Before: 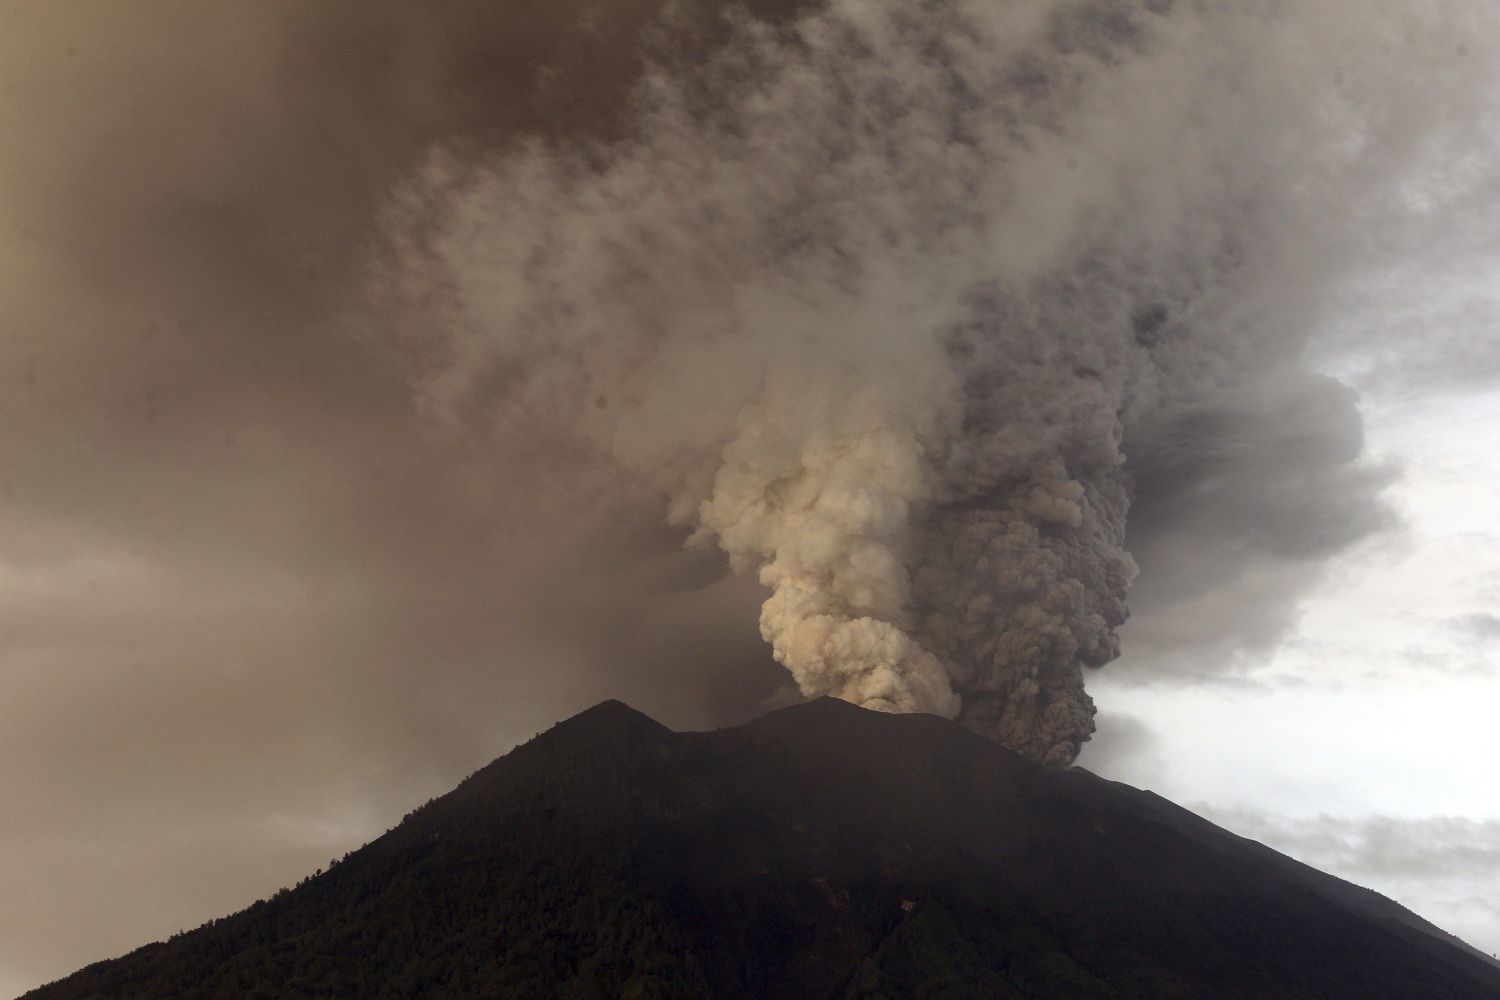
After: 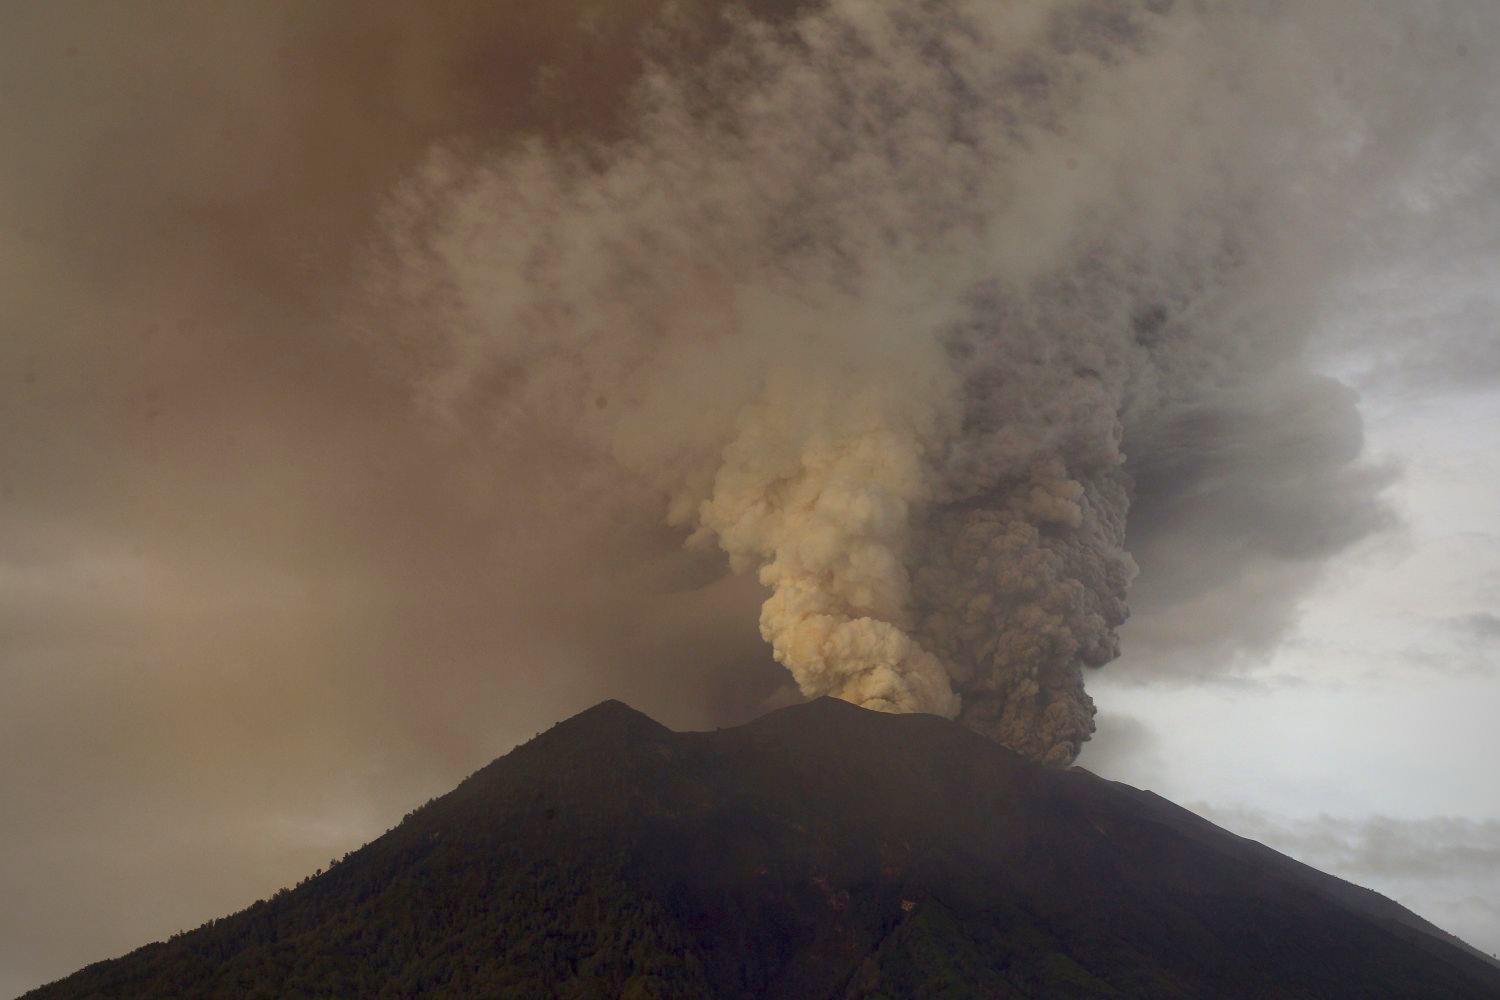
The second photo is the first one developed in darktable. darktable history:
color balance rgb: shadows lift › chroma 0.773%, shadows lift › hue 112.18°, perceptual saturation grading › global saturation 30.84%, contrast -20.335%
vignetting: on, module defaults
